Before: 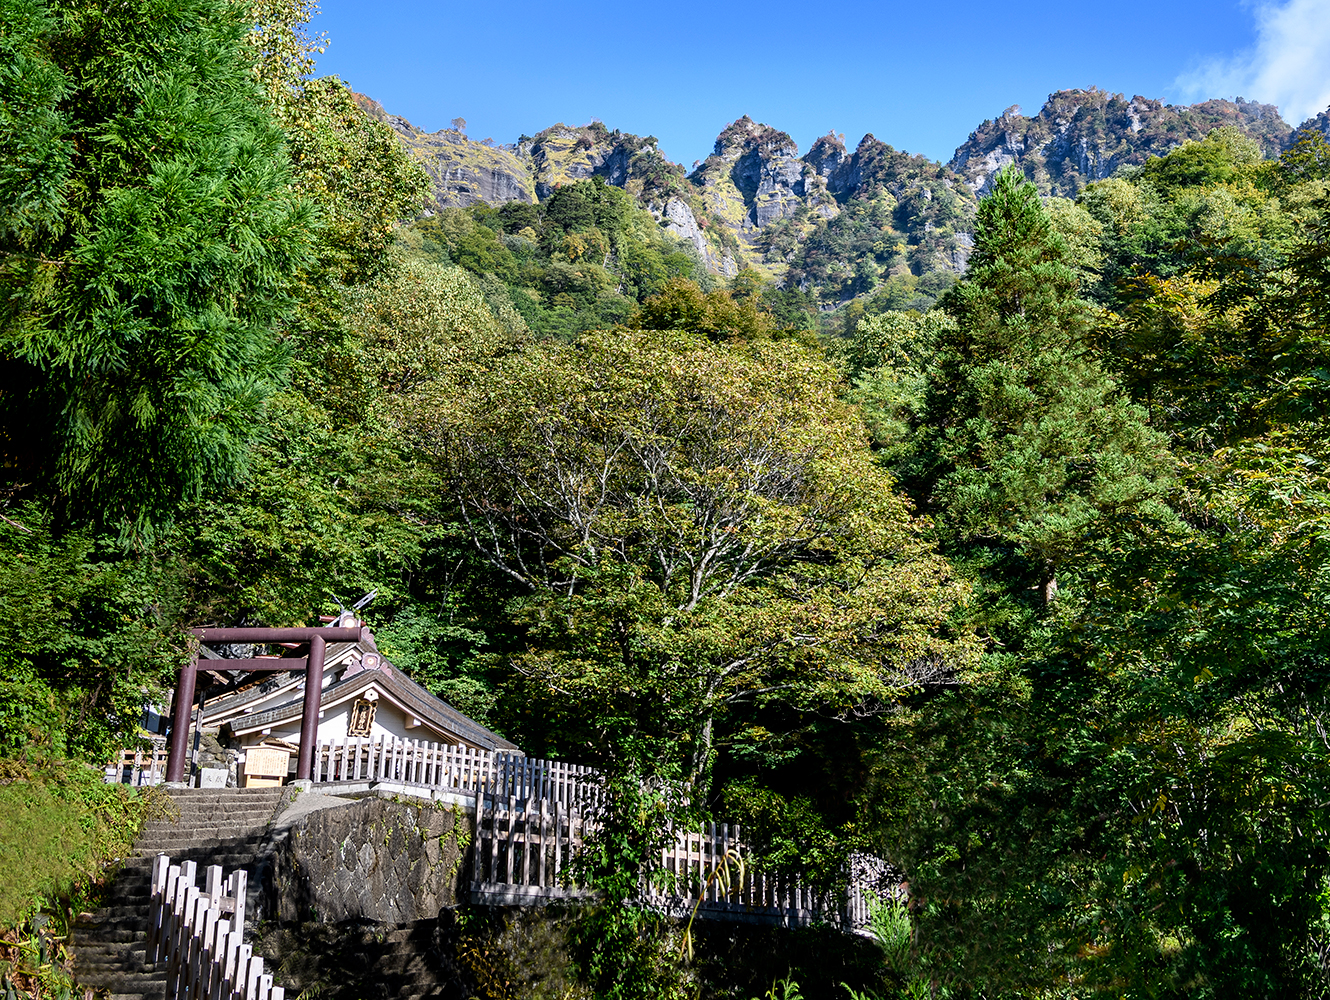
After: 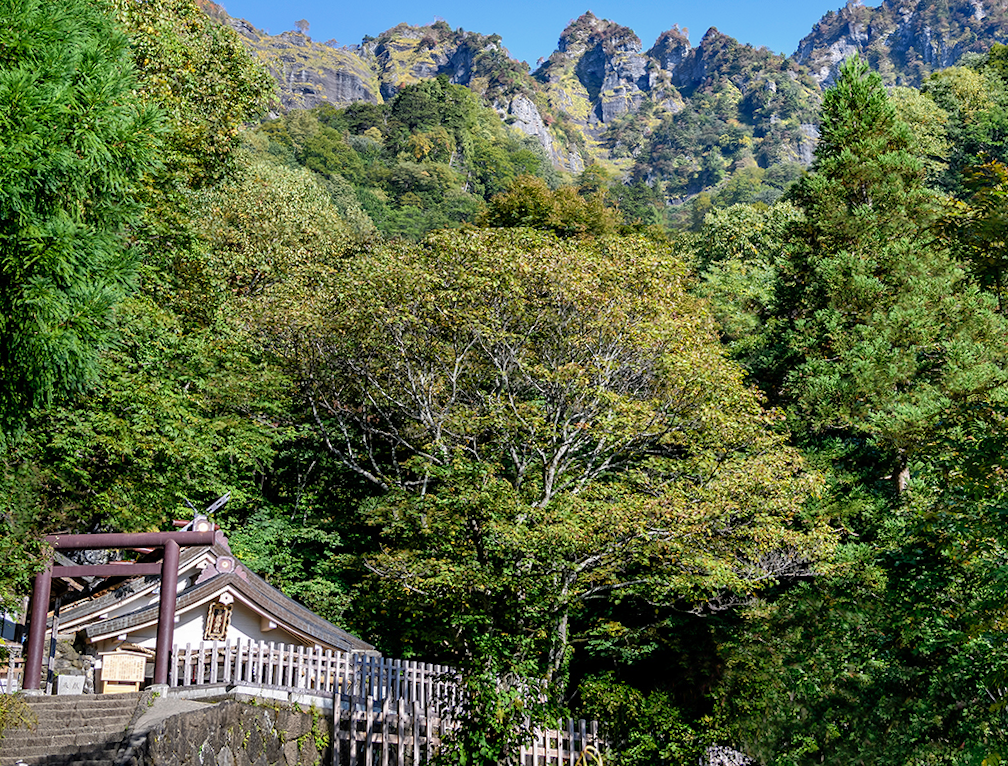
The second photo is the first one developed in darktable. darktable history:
crop and rotate: left 11.831%, top 11.346%, right 13.429%, bottom 13.899%
rotate and perspective: rotation -1.17°, automatic cropping off
shadows and highlights: on, module defaults
